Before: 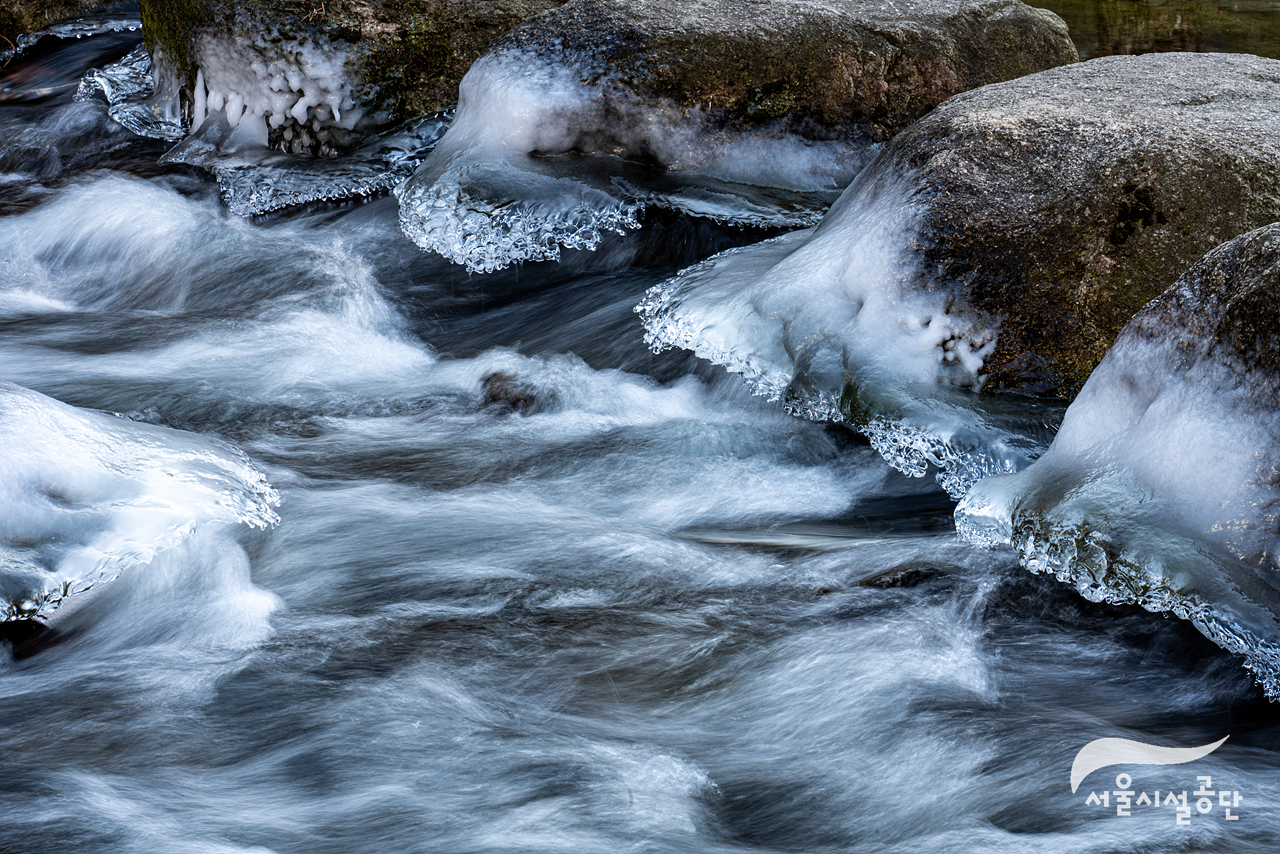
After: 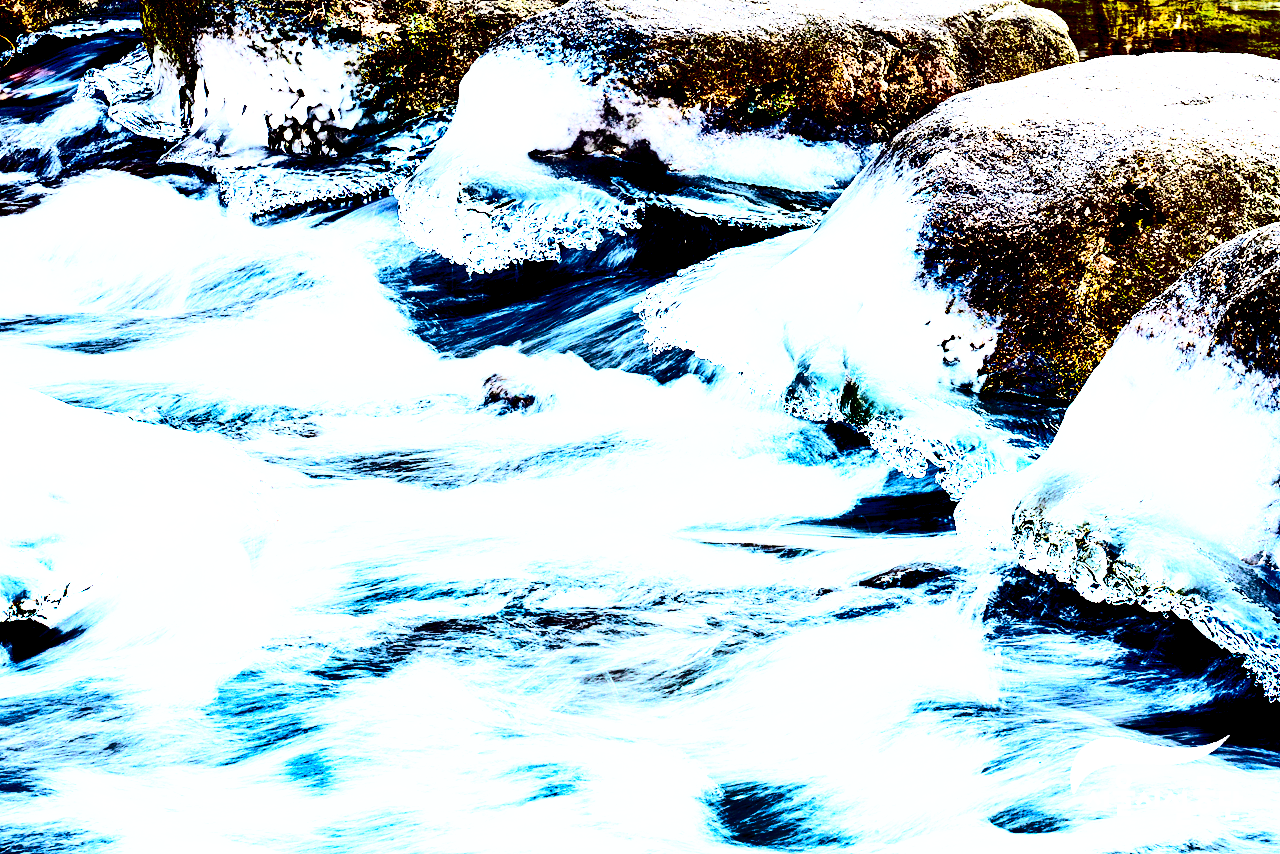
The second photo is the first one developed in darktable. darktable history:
base curve: curves: ch0 [(0, 0) (0.026, 0.03) (0.109, 0.232) (0.351, 0.748) (0.669, 0.968) (1, 1)], preserve colors none
contrast brightness saturation: contrast 0.77, brightness -1, saturation 1
shadows and highlights: shadows 52.42, soften with gaussian
rgb levels: levels [[0.034, 0.472, 0.904], [0, 0.5, 1], [0, 0.5, 1]]
exposure: exposure 2 EV, compensate highlight preservation false
